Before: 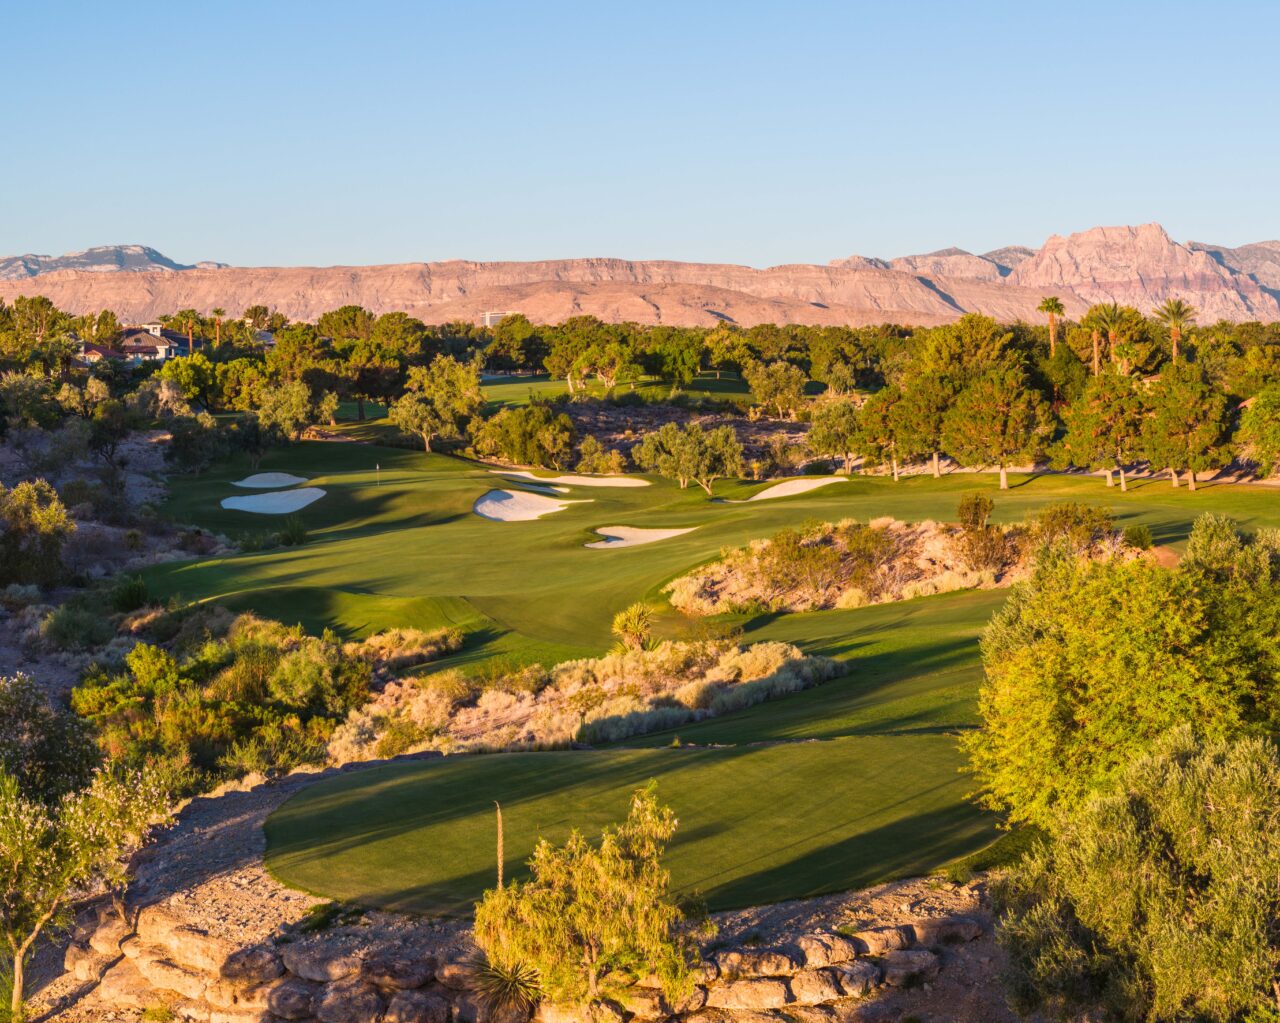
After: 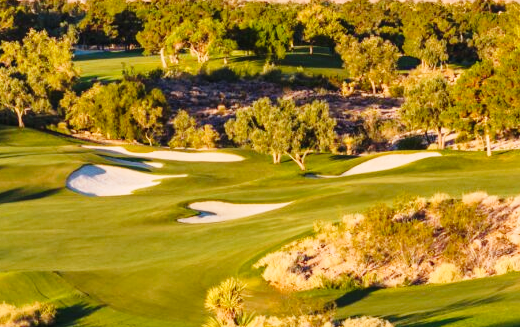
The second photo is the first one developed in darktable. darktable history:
contrast brightness saturation: saturation -0.068
tone curve: curves: ch0 [(0, 0) (0.003, 0.016) (0.011, 0.019) (0.025, 0.023) (0.044, 0.029) (0.069, 0.042) (0.1, 0.068) (0.136, 0.101) (0.177, 0.143) (0.224, 0.21) (0.277, 0.289) (0.335, 0.379) (0.399, 0.476) (0.468, 0.569) (0.543, 0.654) (0.623, 0.75) (0.709, 0.822) (0.801, 0.893) (0.898, 0.946) (1, 1)], preserve colors none
crop: left 31.84%, top 31.846%, right 27.464%, bottom 36.182%
